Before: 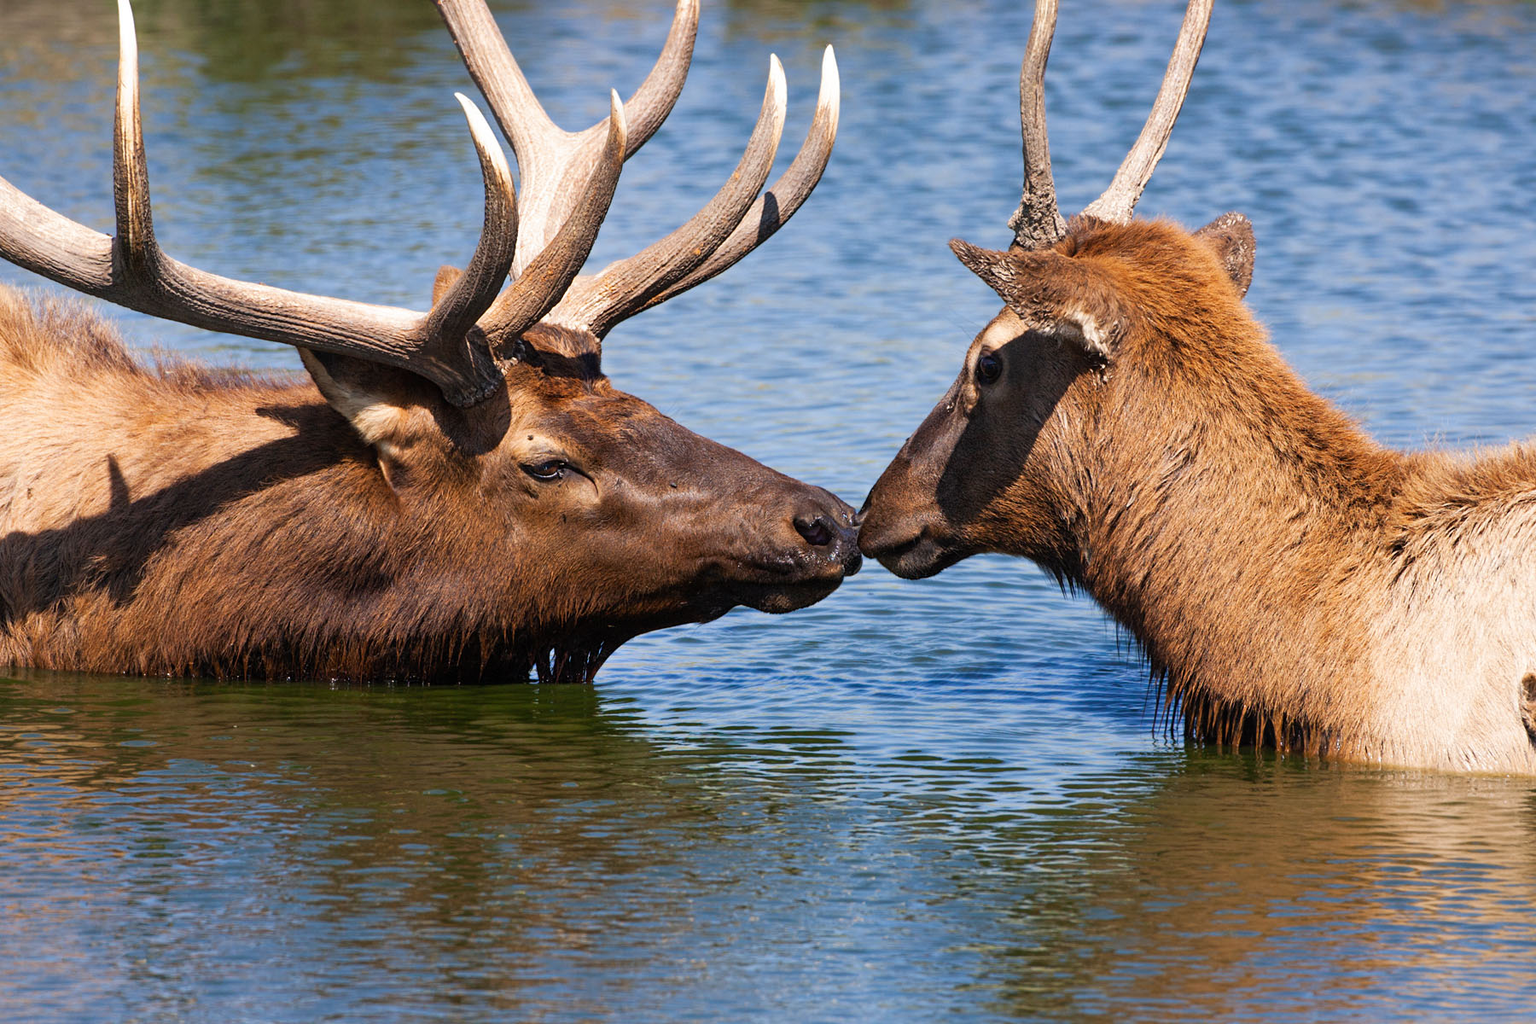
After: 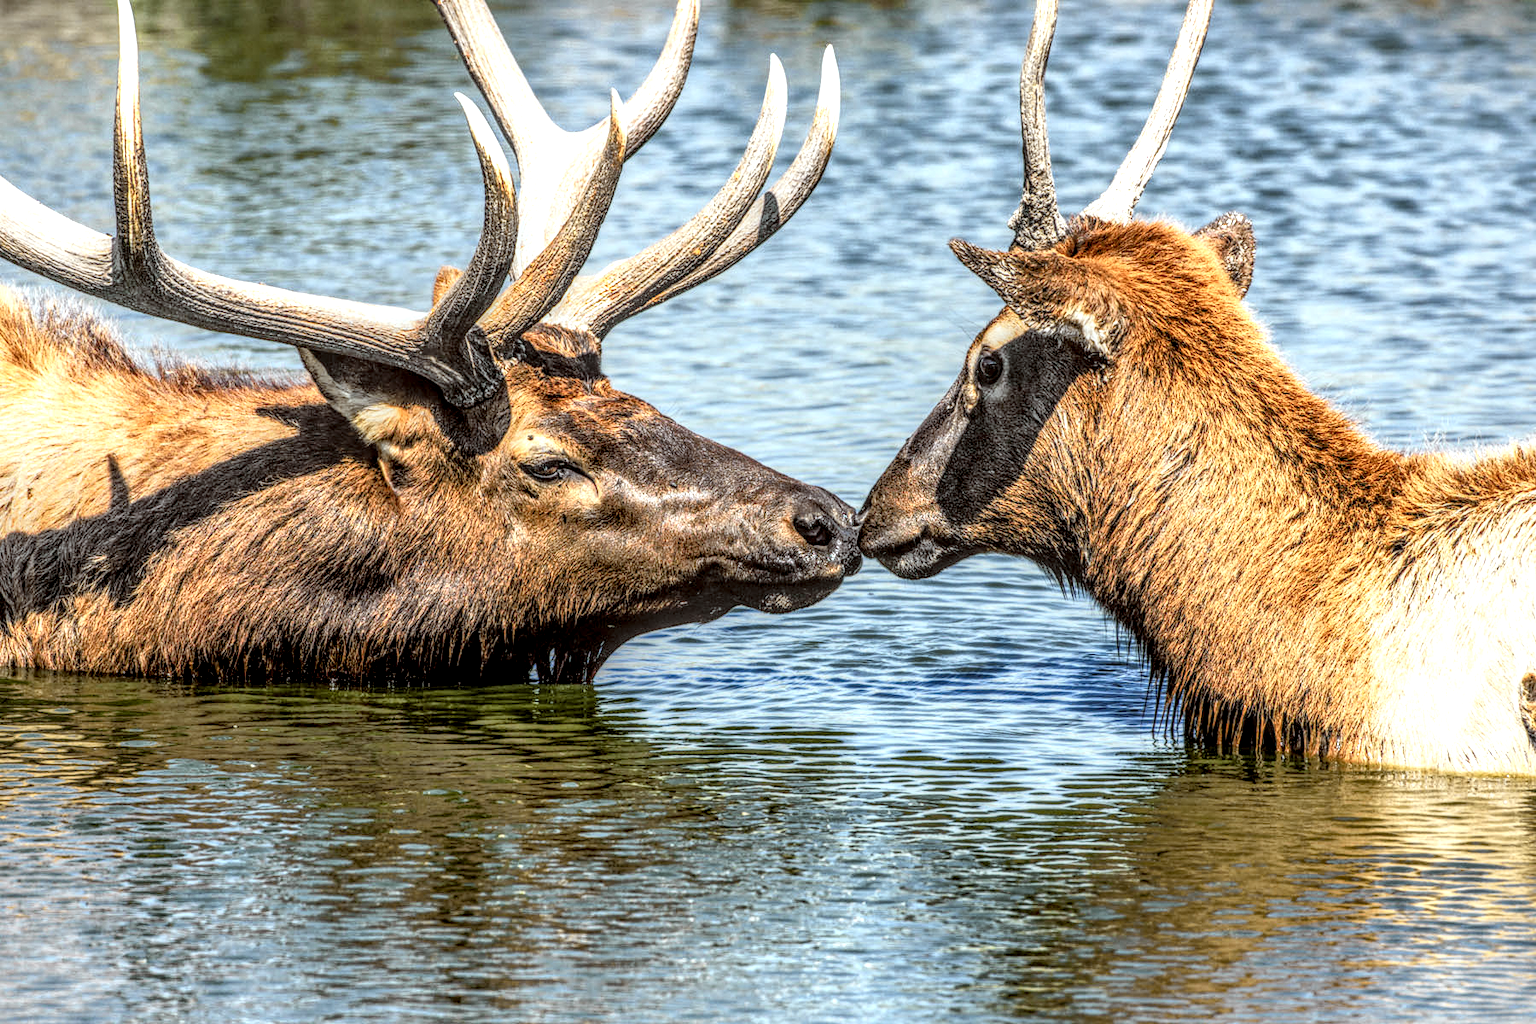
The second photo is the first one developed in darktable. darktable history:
tone curve: curves: ch0 [(0, 0.029) (0.168, 0.142) (0.359, 0.44) (0.469, 0.544) (0.634, 0.722) (0.858, 0.903) (1, 0.968)]; ch1 [(0, 0) (0.437, 0.453) (0.472, 0.47) (0.502, 0.502) (0.54, 0.534) (0.57, 0.592) (0.618, 0.66) (0.699, 0.749) (0.859, 0.919) (1, 1)]; ch2 [(0, 0) (0.33, 0.301) (0.421, 0.443) (0.476, 0.498) (0.505, 0.503) (0.547, 0.557) (0.586, 0.634) (0.608, 0.676) (1, 1)], color space Lab, independent channels, preserve colors none
contrast brightness saturation: contrast 0.137, brightness 0.228
color balance rgb: shadows lift › luminance -8.111%, shadows lift › chroma 2.28%, shadows lift › hue 166.38°, linear chroma grading › shadows -1.585%, linear chroma grading › highlights -14.477%, linear chroma grading › global chroma -9.786%, linear chroma grading › mid-tones -10.249%, perceptual saturation grading › global saturation -0.056%
color correction: highlights a* -5.08, highlights b* -3.24, shadows a* 4.18, shadows b* 4.45
local contrast: highlights 3%, shadows 5%, detail 299%, midtone range 0.304
shadows and highlights: on, module defaults
